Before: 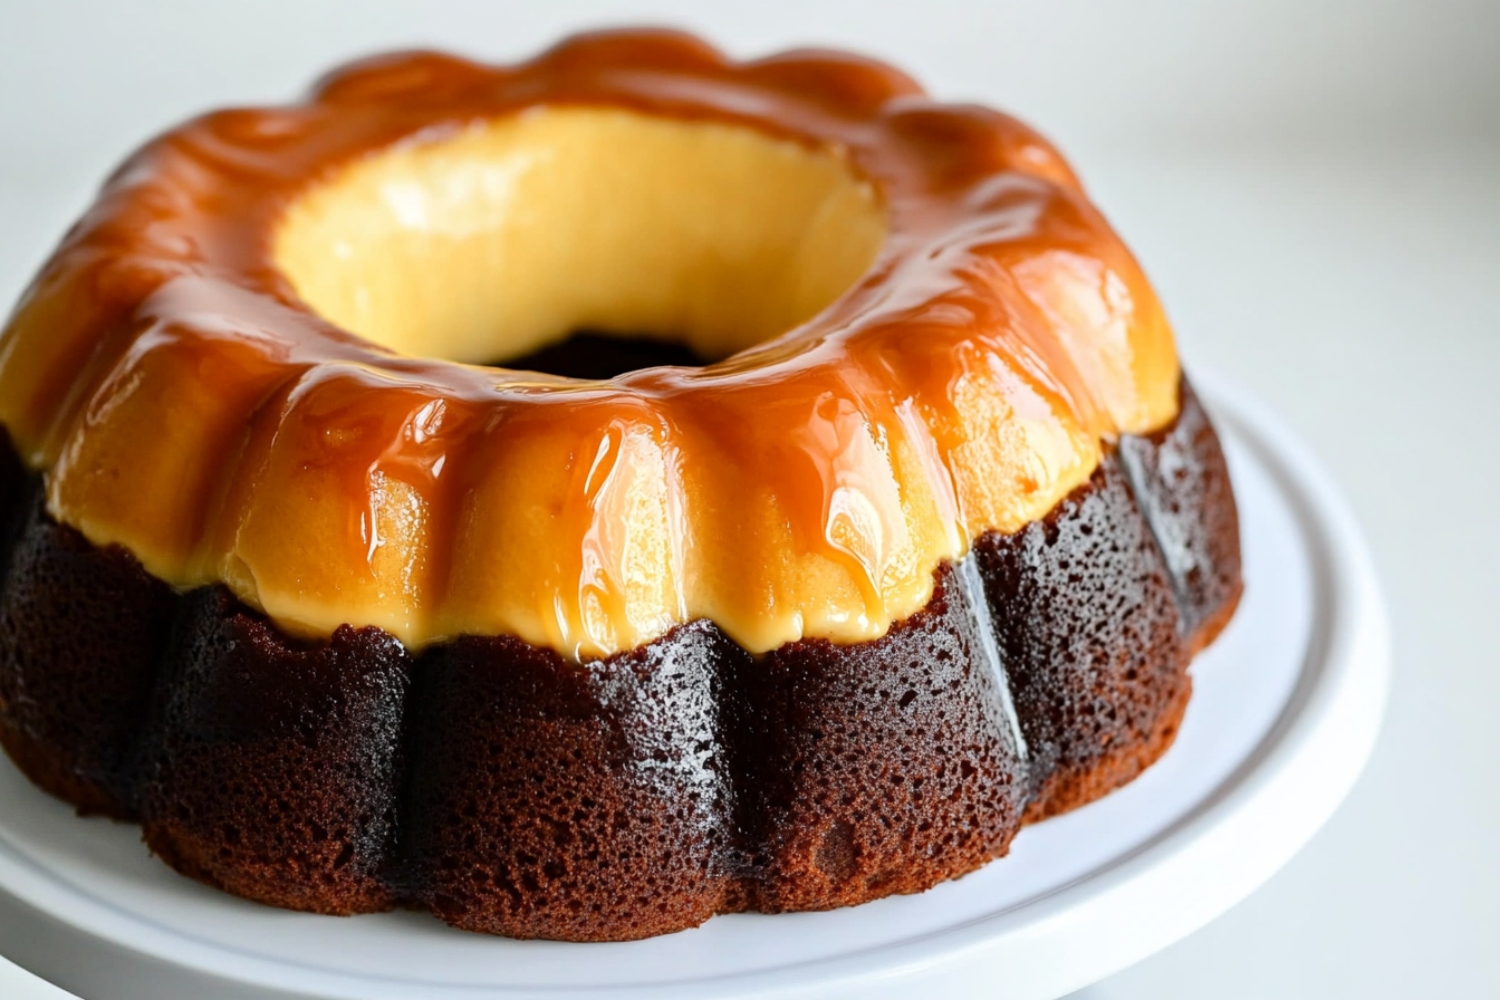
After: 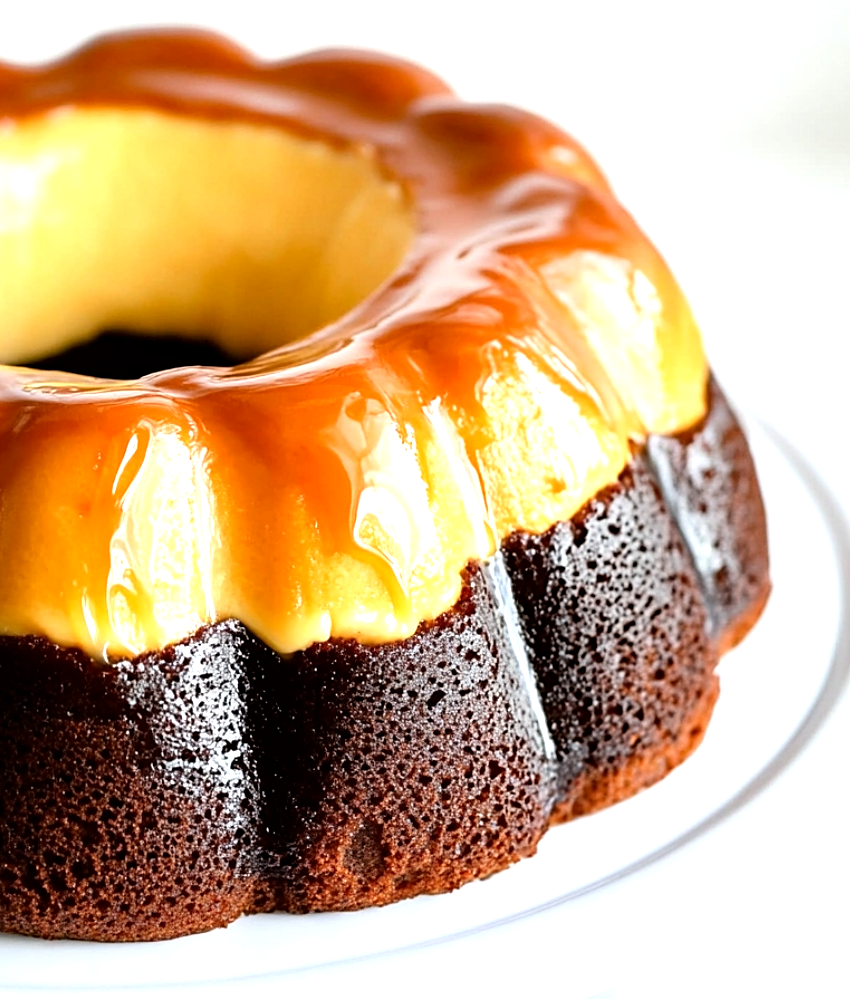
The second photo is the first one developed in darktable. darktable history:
exposure: black level correction 0.002, compensate exposure bias true, compensate highlight preservation false
crop: left 31.472%, top 0.017%, right 11.85%
sharpen: on, module defaults
tone equalizer: -8 EV -0.749 EV, -7 EV -0.678 EV, -6 EV -0.625 EV, -5 EV -0.415 EV, -3 EV 0.398 EV, -2 EV 0.6 EV, -1 EV 0.698 EV, +0 EV 0.75 EV
